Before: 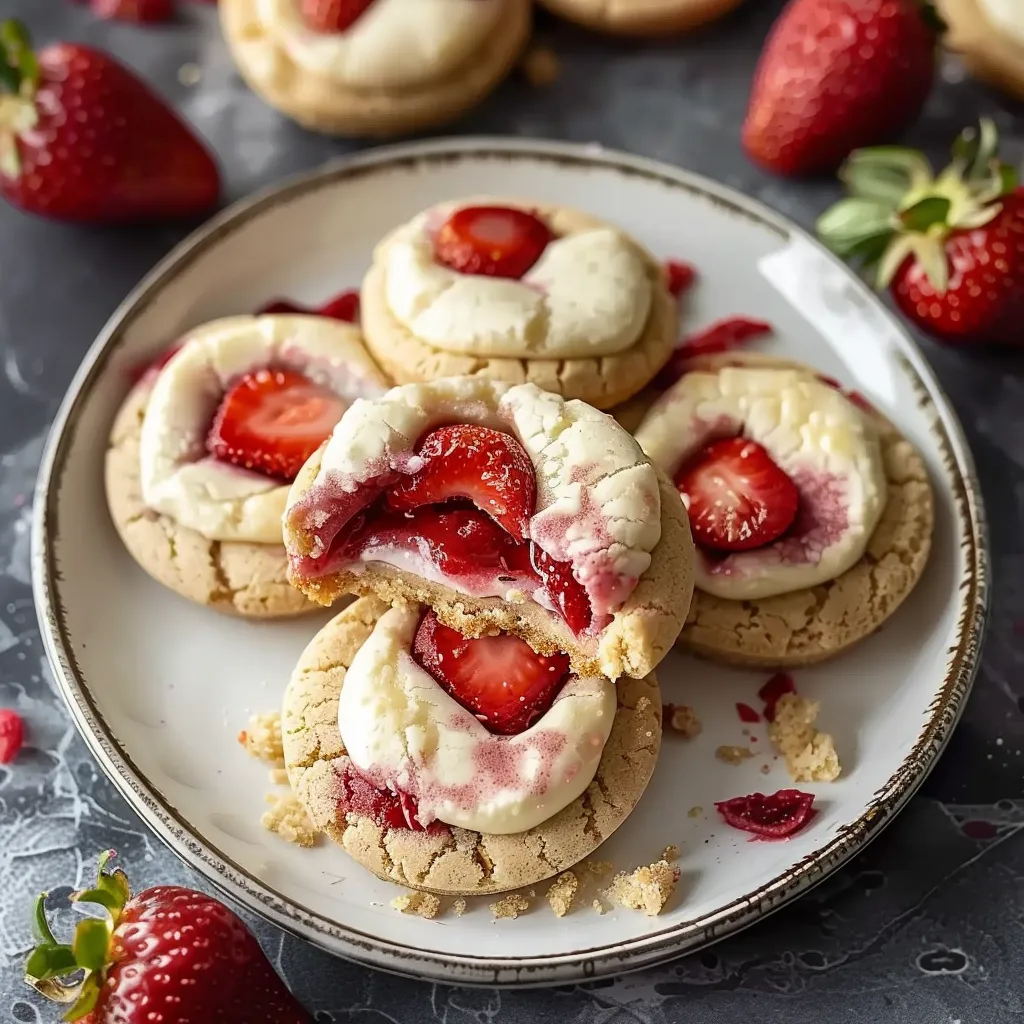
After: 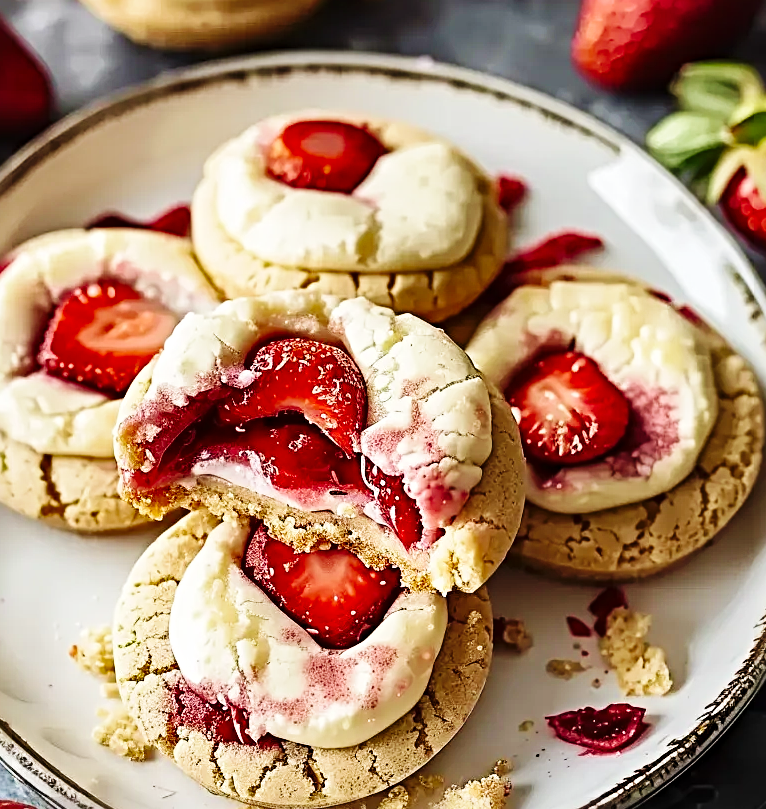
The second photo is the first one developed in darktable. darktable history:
sharpen: radius 4.903
shadows and highlights: soften with gaussian
crop: left 16.598%, top 8.436%, right 8.596%, bottom 12.558%
velvia: on, module defaults
base curve: curves: ch0 [(0, 0) (0.036, 0.025) (0.121, 0.166) (0.206, 0.329) (0.605, 0.79) (1, 1)], preserve colors none
